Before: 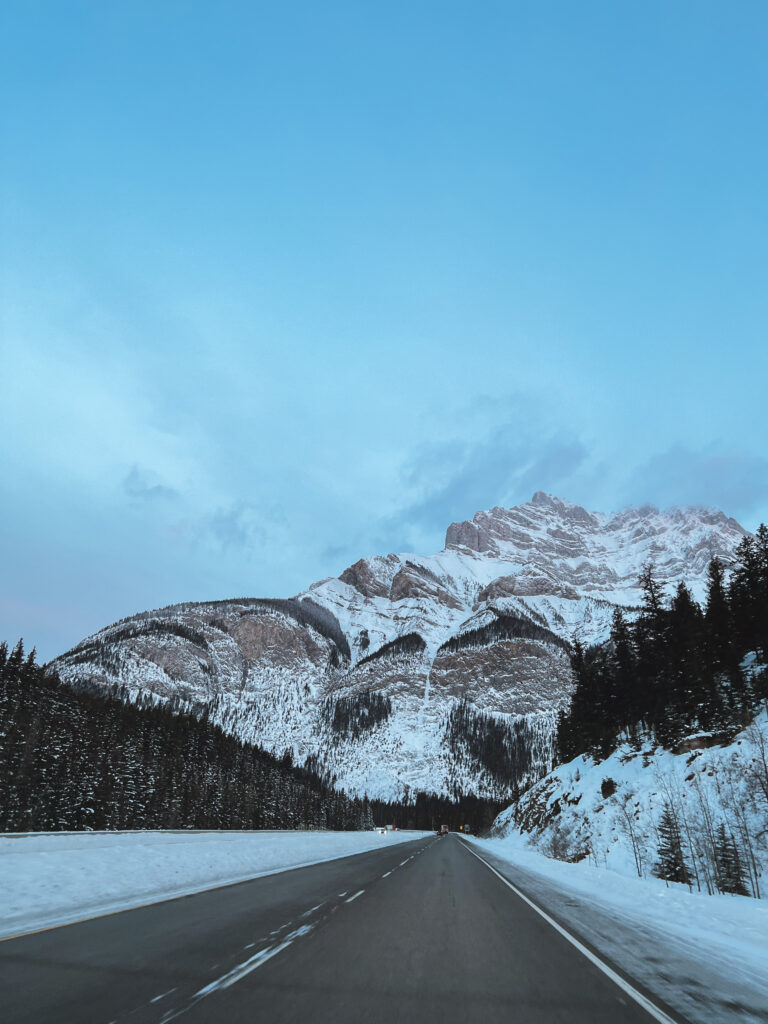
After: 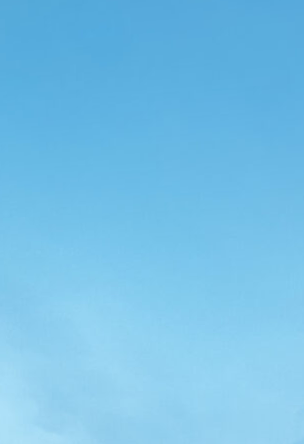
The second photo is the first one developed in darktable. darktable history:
crop and rotate: left 10.817%, top 0.062%, right 47.194%, bottom 53.626%
rotate and perspective: rotation 0.062°, lens shift (vertical) 0.115, lens shift (horizontal) -0.133, crop left 0.047, crop right 0.94, crop top 0.061, crop bottom 0.94
